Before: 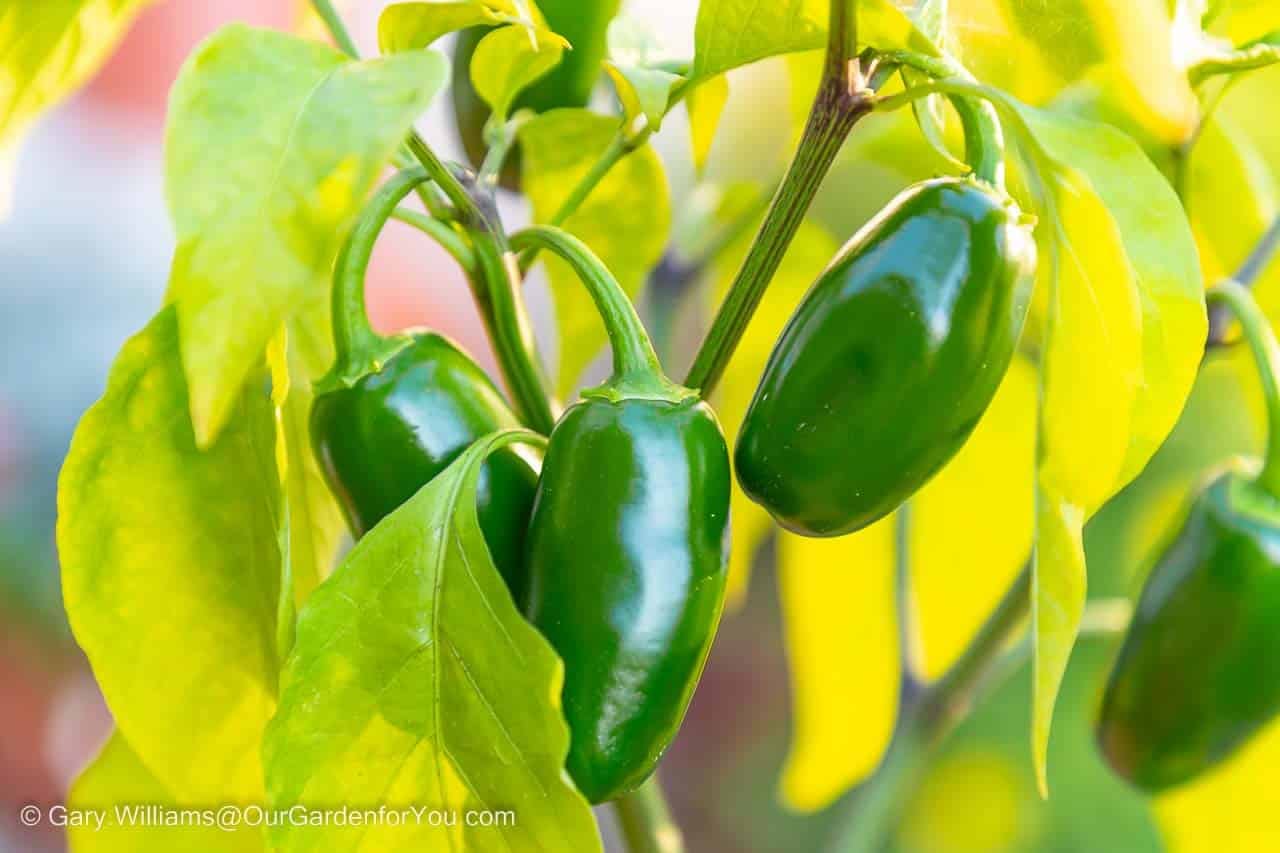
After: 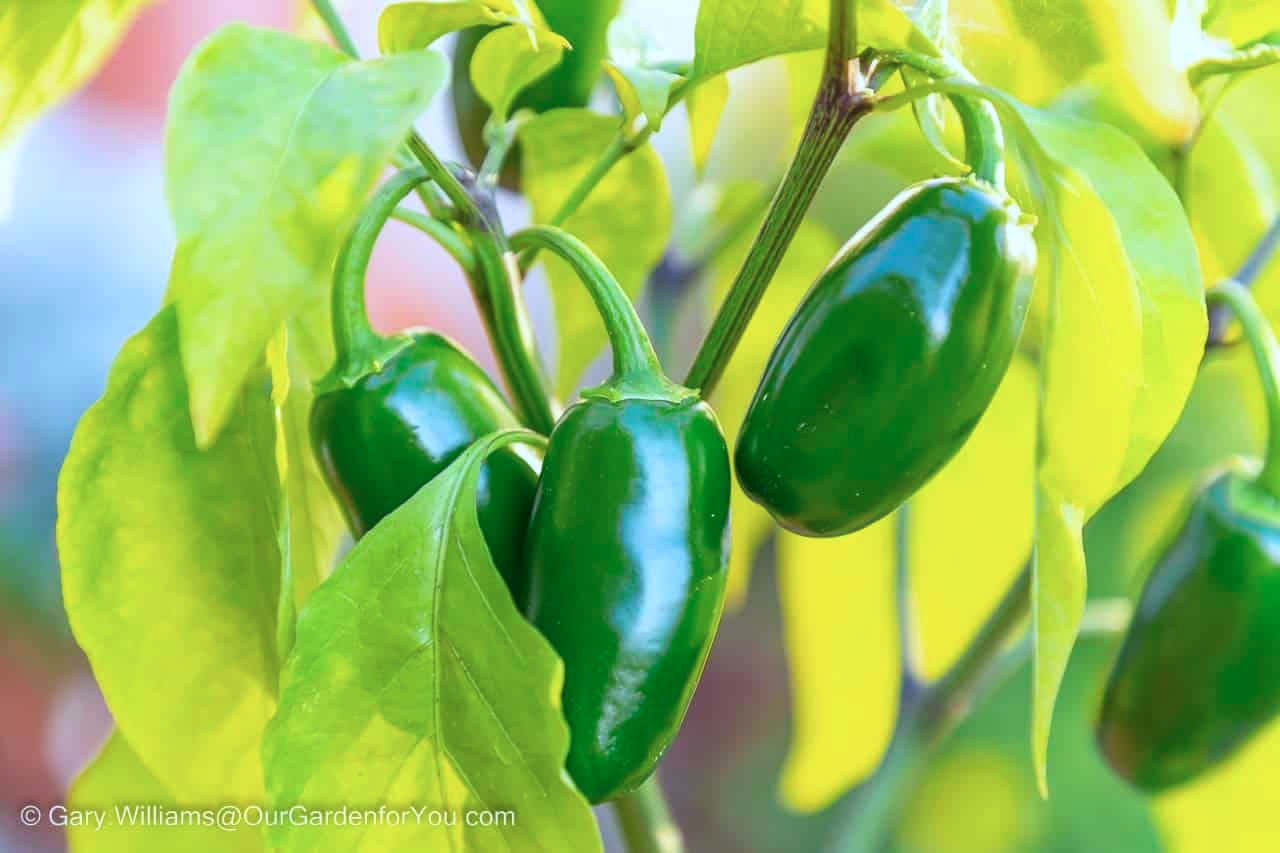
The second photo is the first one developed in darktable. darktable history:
color calibration: x 0.381, y 0.391, temperature 4087.04 K
